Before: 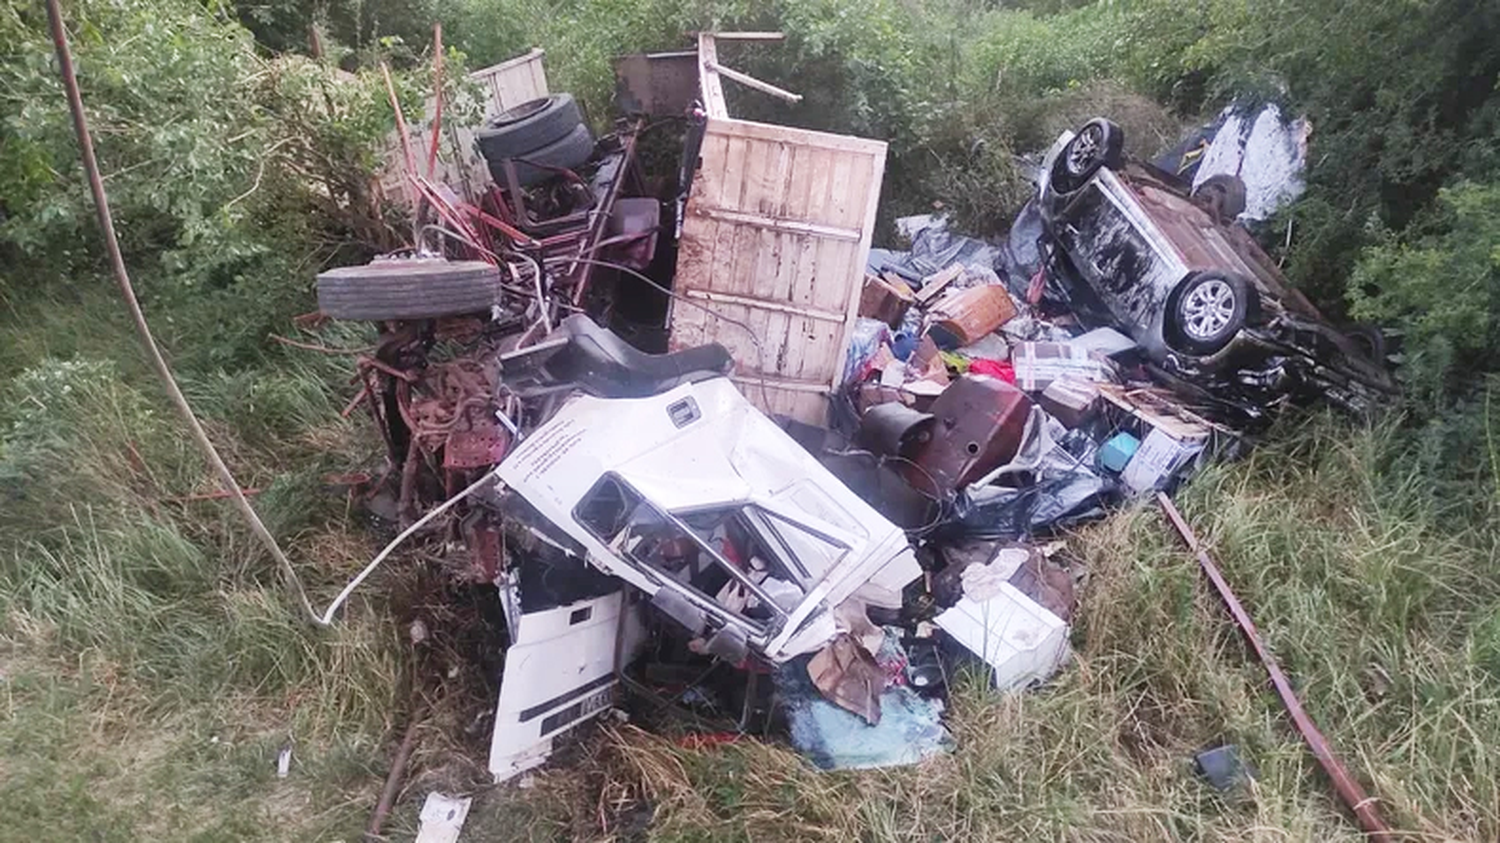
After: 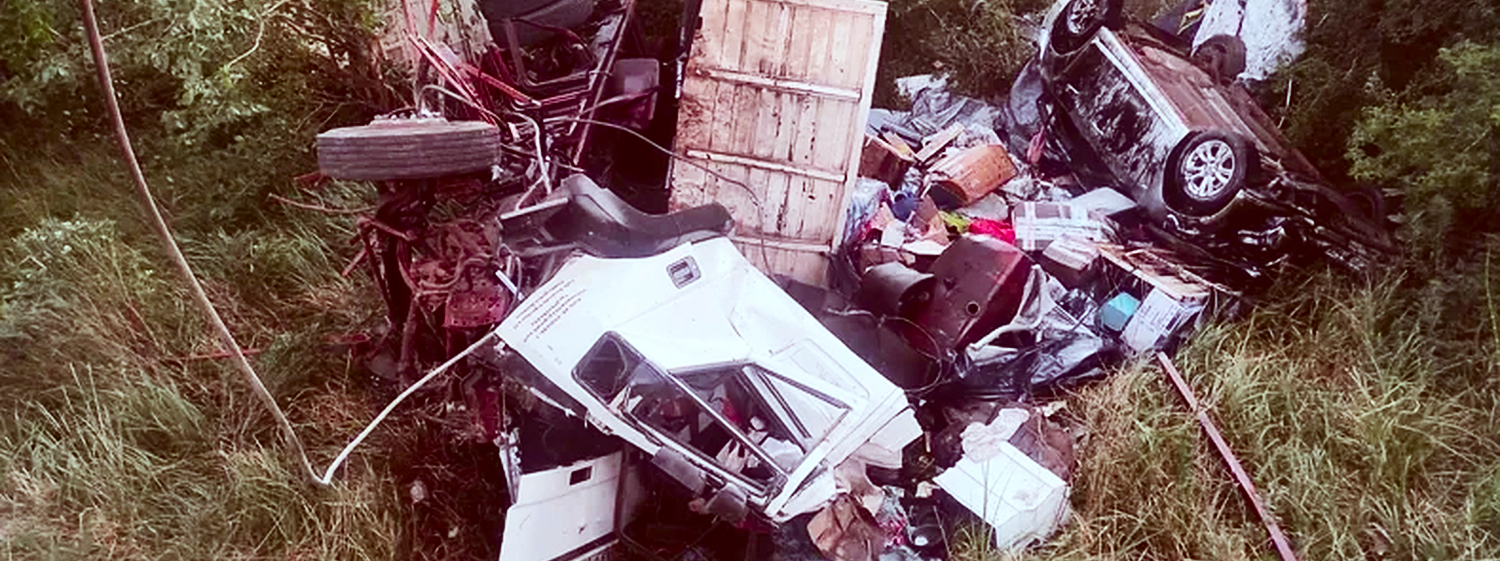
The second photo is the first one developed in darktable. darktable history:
sharpen: amount 0.217
vignetting: fall-off start 98.39%, fall-off radius 98.8%, width/height ratio 1.427, unbound false
color correction: highlights a* -7.01, highlights b* -0.188, shadows a* 20.8, shadows b* 11.96
contrast brightness saturation: contrast 0.197, brightness -0.114, saturation 0.101
crop: top 16.653%, bottom 16.687%
